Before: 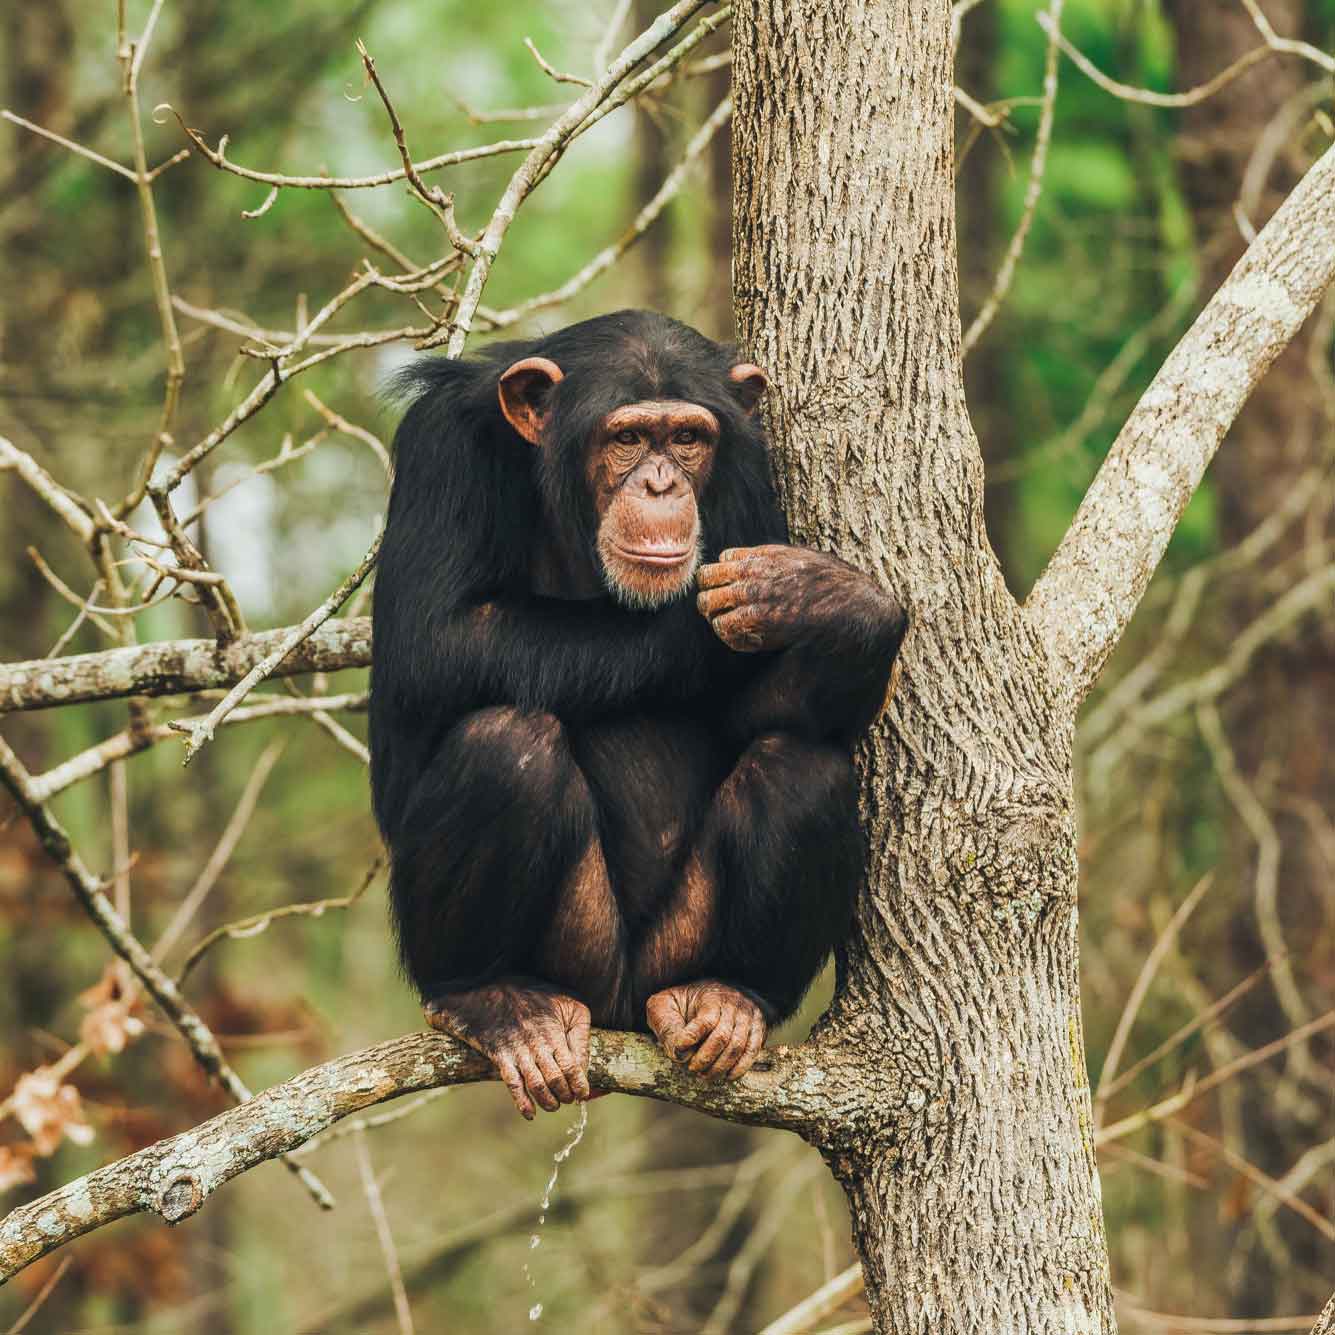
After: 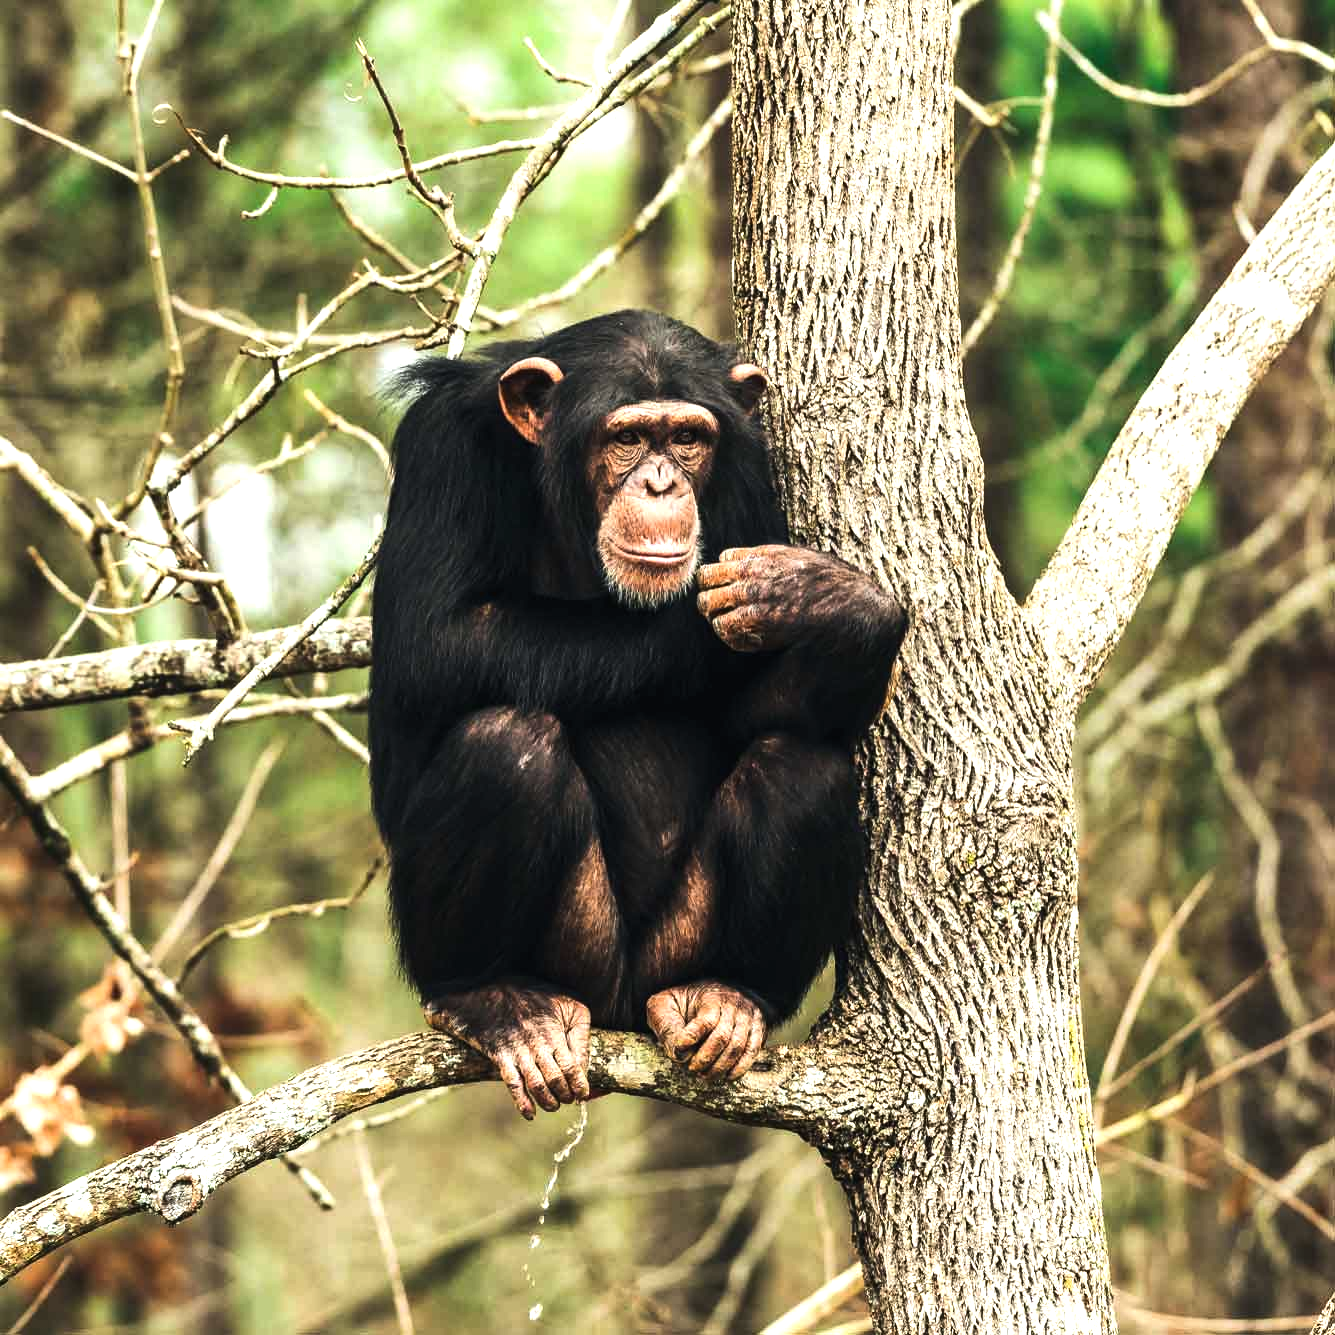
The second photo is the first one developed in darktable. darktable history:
tone equalizer: -8 EV -1.11 EV, -7 EV -0.993 EV, -6 EV -0.837 EV, -5 EV -0.574 EV, -3 EV 0.545 EV, -2 EV 0.878 EV, -1 EV 1.01 EV, +0 EV 1.07 EV, edges refinement/feathering 500, mask exposure compensation -1.57 EV, preserve details no
